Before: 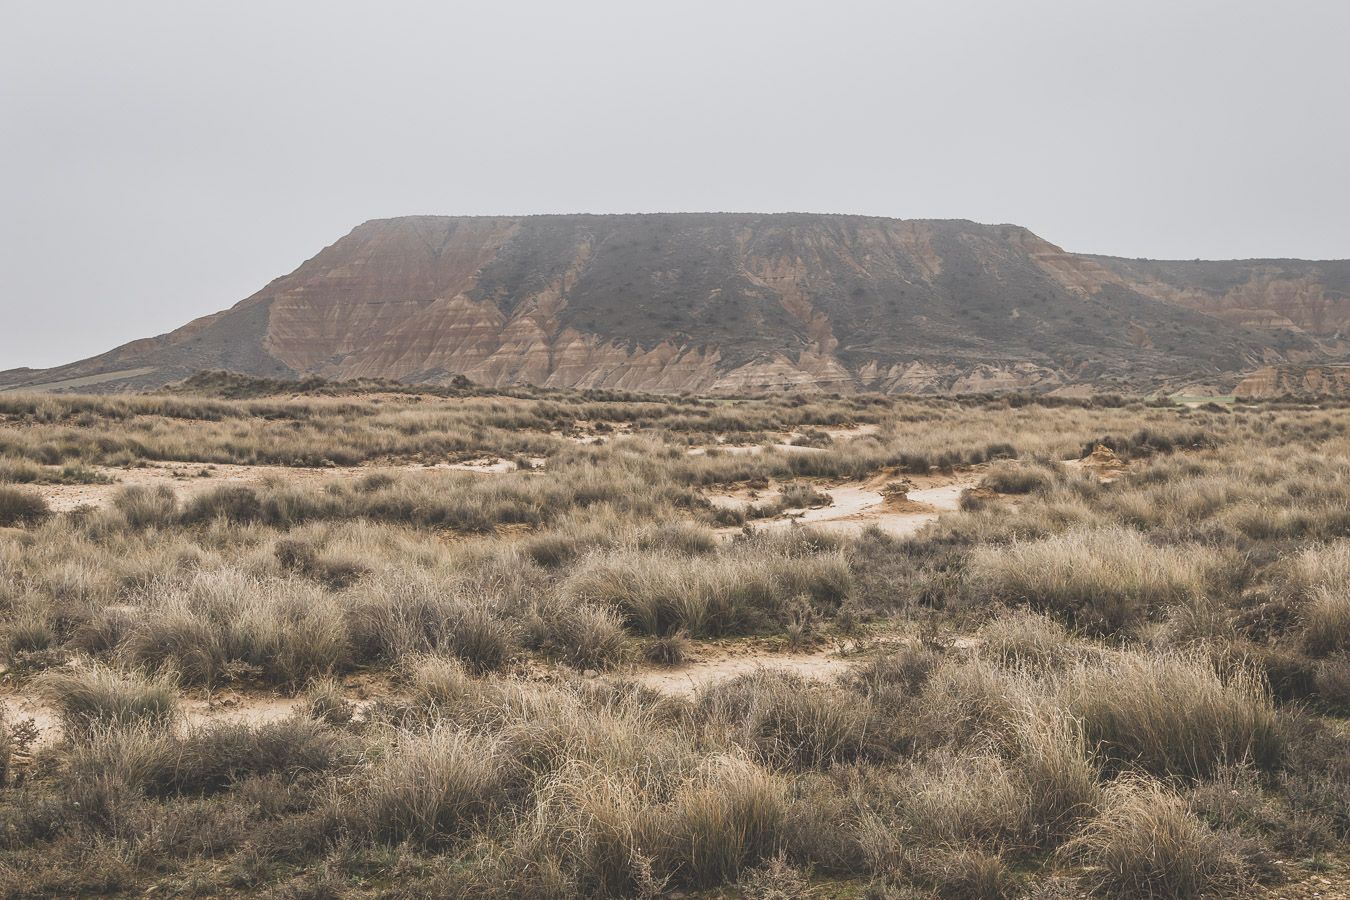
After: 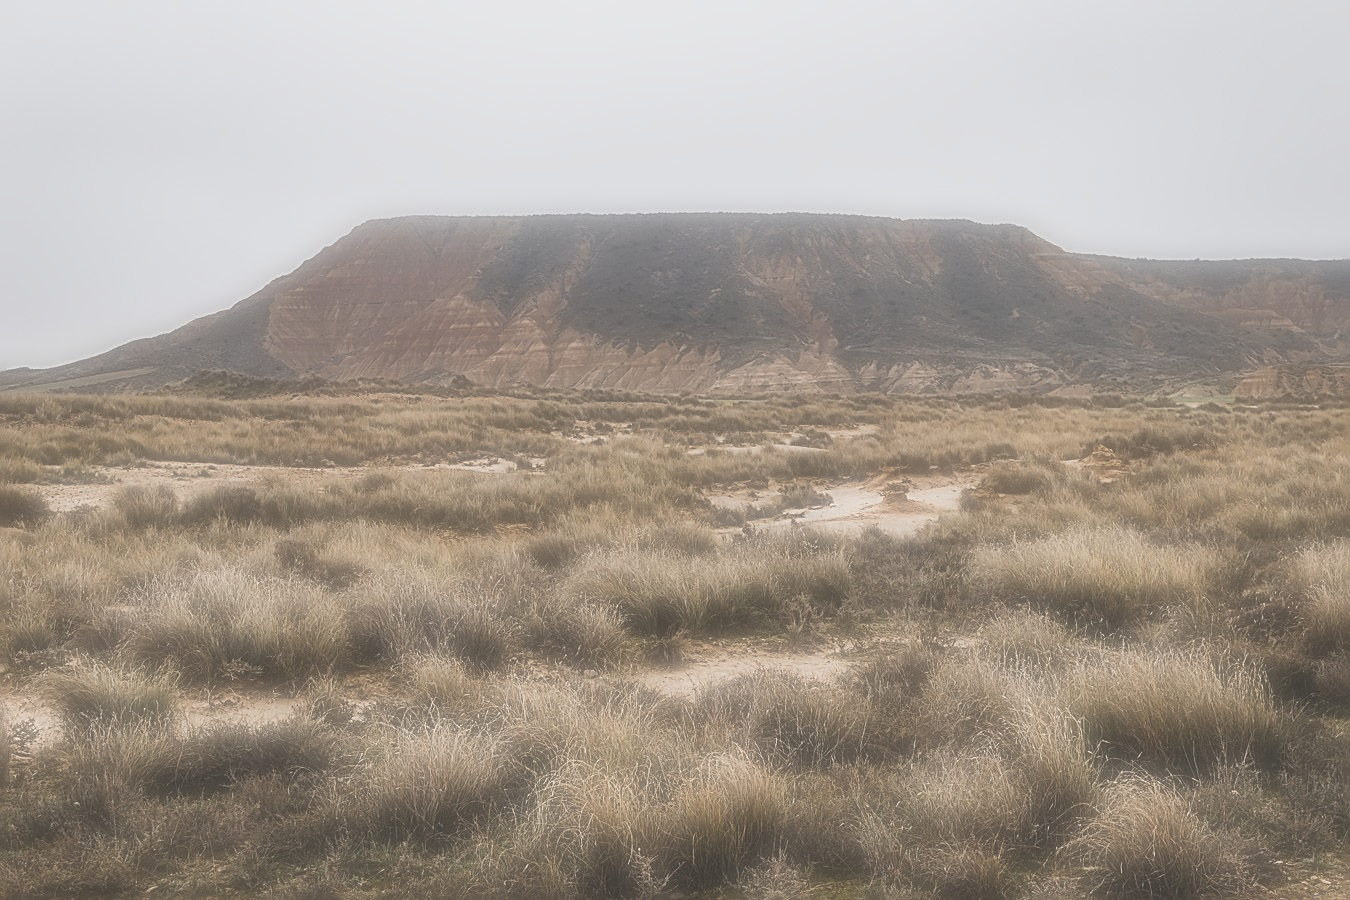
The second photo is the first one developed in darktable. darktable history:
soften: on, module defaults
sharpen: radius 2.584, amount 0.688
